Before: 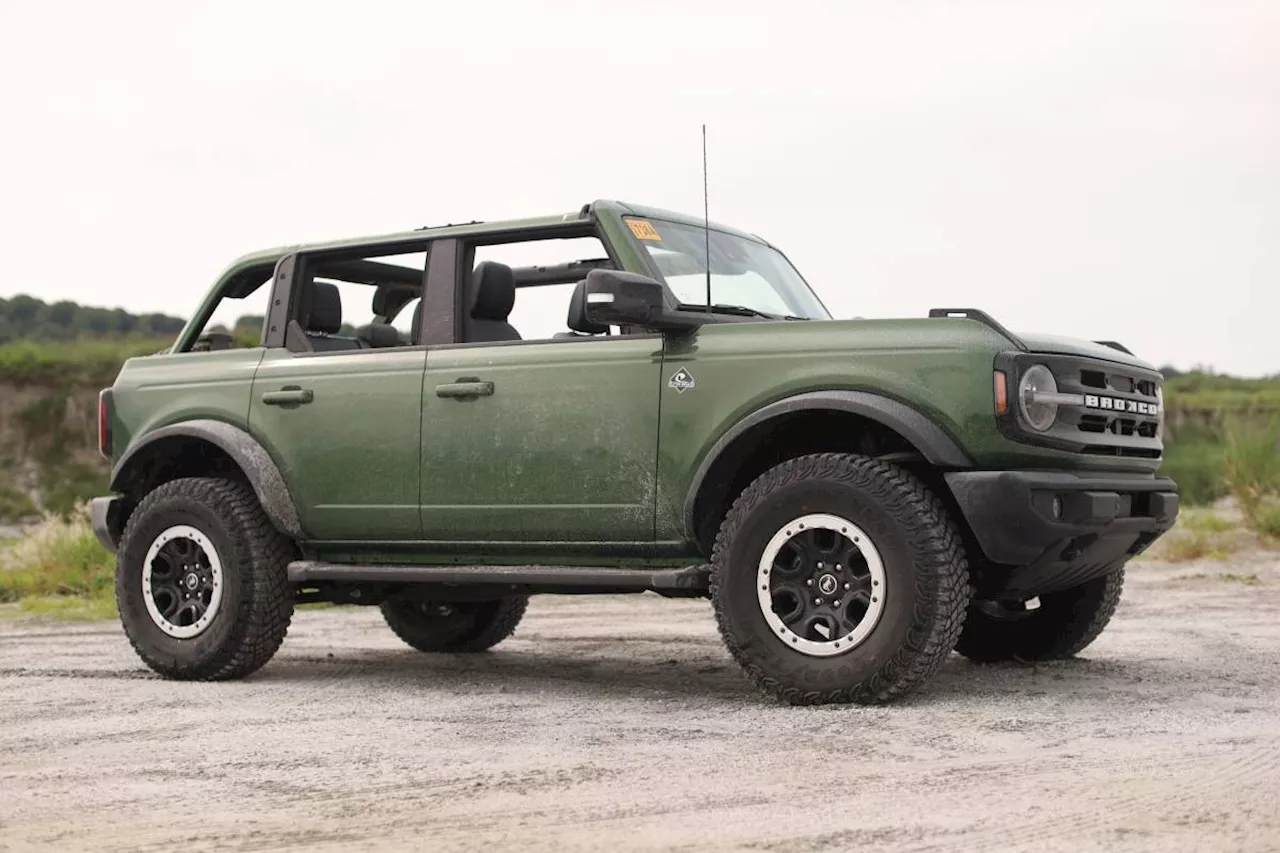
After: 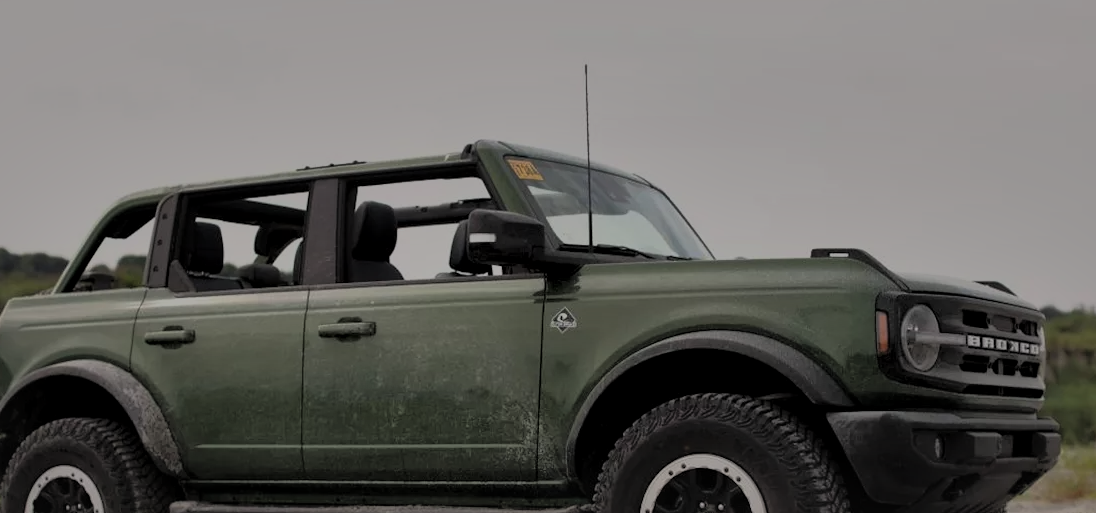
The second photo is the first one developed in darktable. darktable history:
exposure: exposure 0.202 EV, compensate exposure bias true, compensate highlight preservation false
crop and rotate: left 9.243%, top 7.19%, right 5.067%, bottom 32.602%
tone equalizer: -8 EV -1.98 EV, -7 EV -1.97 EV, -6 EV -2 EV, -5 EV -2 EV, -4 EV -1.98 EV, -3 EV -1.99 EV, -2 EV -1.97 EV, -1 EV -1.61 EV, +0 EV -1.98 EV, edges refinement/feathering 500, mask exposure compensation -1.57 EV, preserve details no
color balance rgb: power › hue 61.97°, global offset › luminance 0.783%, linear chroma grading › global chroma 5.268%, perceptual saturation grading › global saturation 15.14%
shadows and highlights: on, module defaults
filmic rgb: black relative exposure -7.65 EV, white relative exposure 4.56 EV, hardness 3.61, contrast 1.051, add noise in highlights 0, color science v3 (2019), use custom middle-gray values true, contrast in highlights soft
local contrast: mode bilateral grid, contrast 25, coarseness 60, detail 151%, midtone range 0.2
